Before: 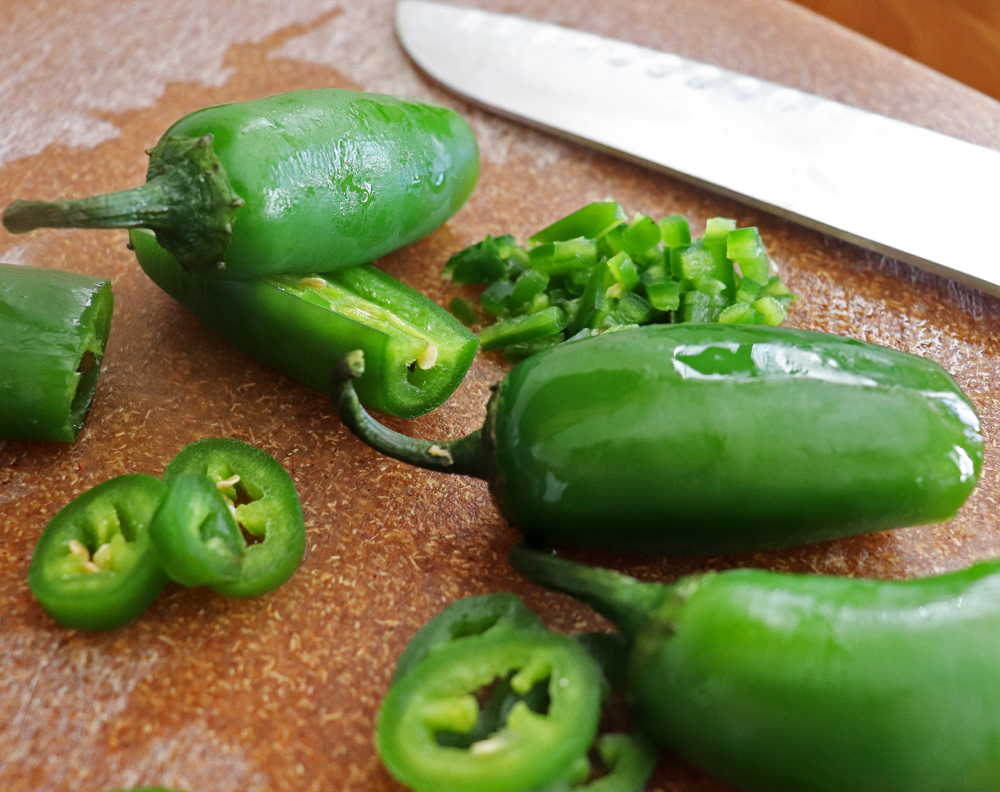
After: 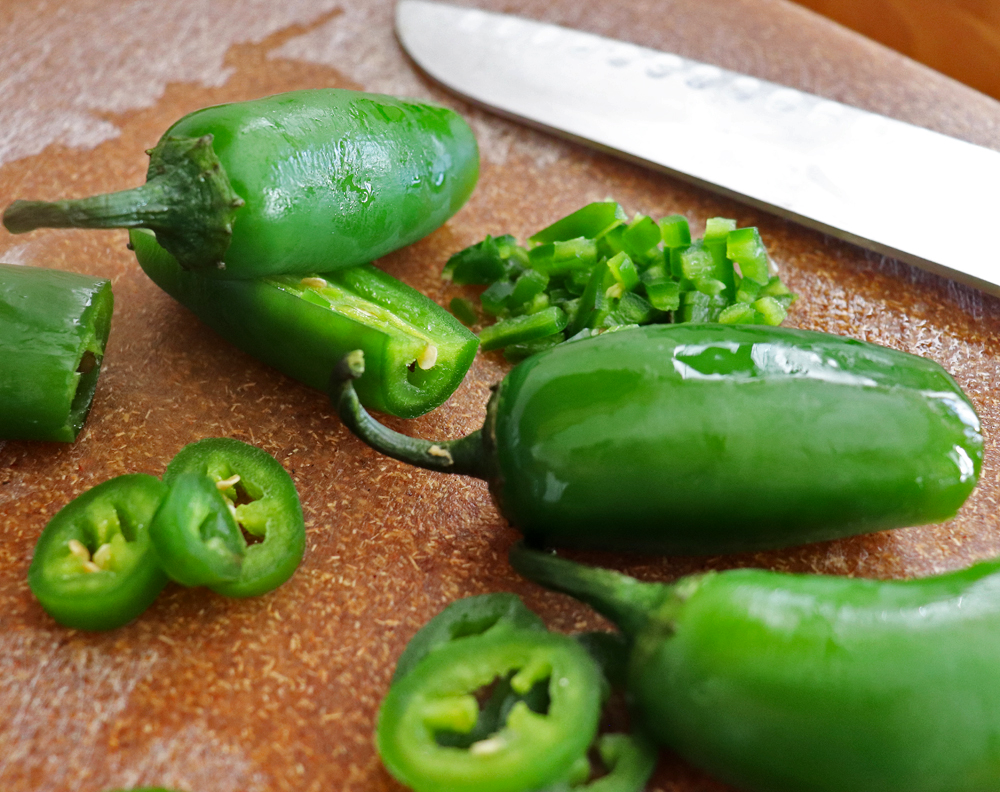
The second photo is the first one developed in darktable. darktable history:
contrast brightness saturation: contrast 0.04, saturation 0.07
shadows and highlights: soften with gaussian
